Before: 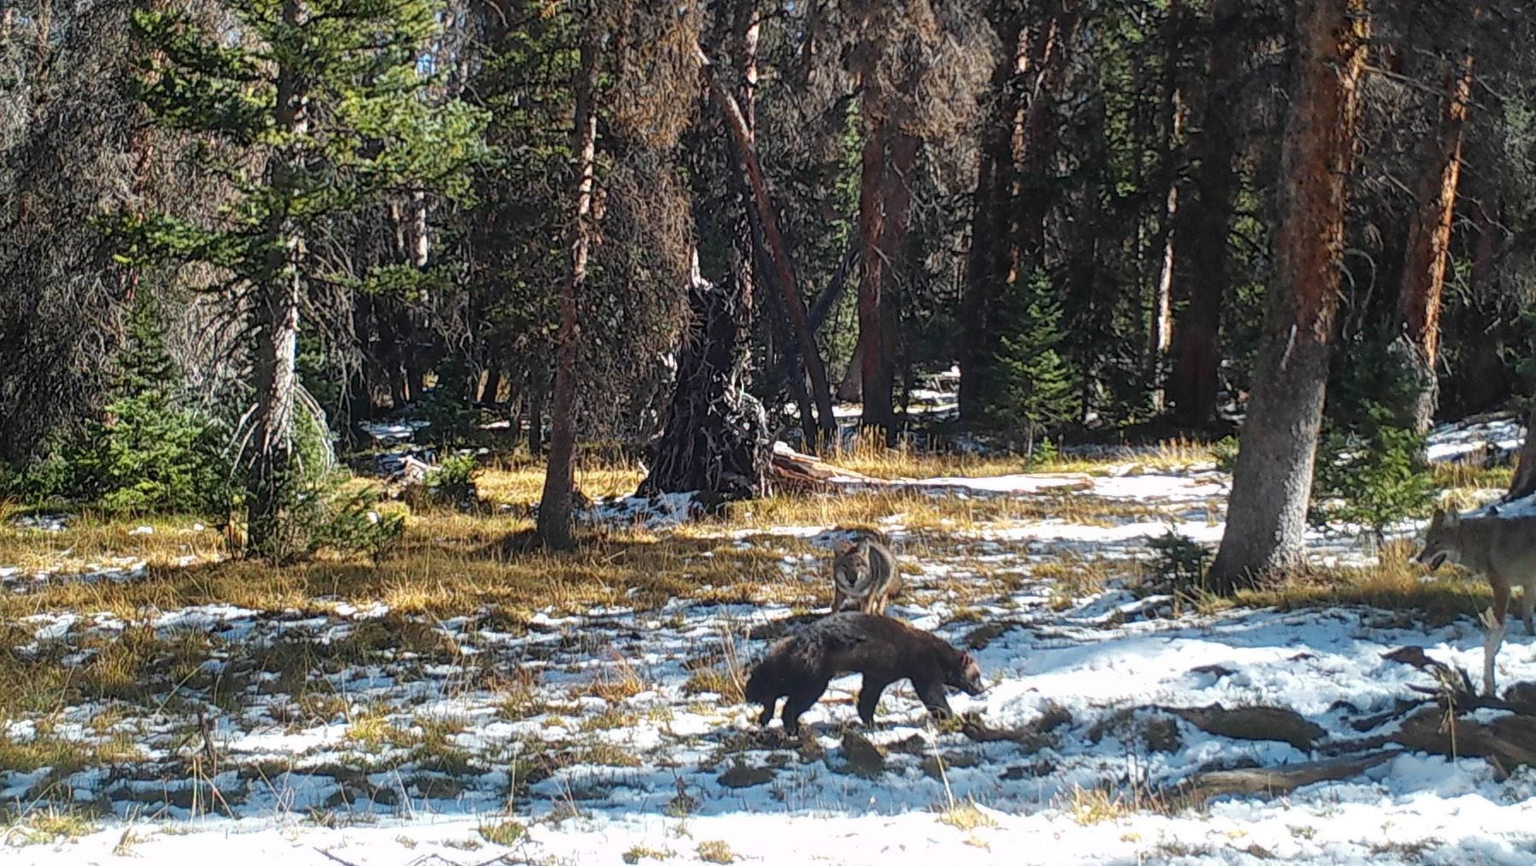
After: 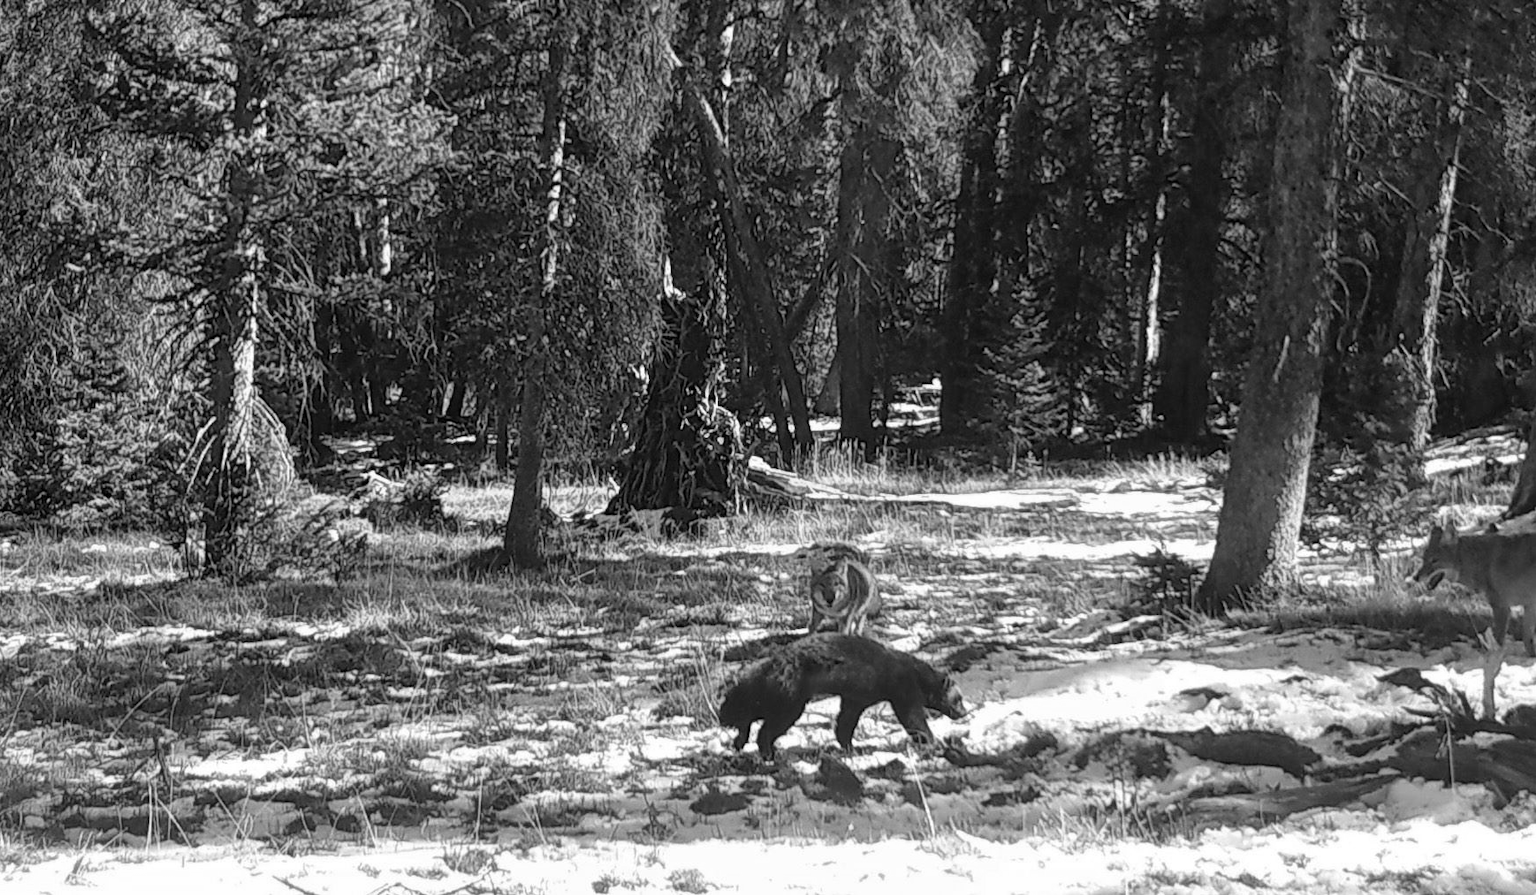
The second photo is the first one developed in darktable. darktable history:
crop and rotate: left 3.238%
monochrome: on, module defaults
